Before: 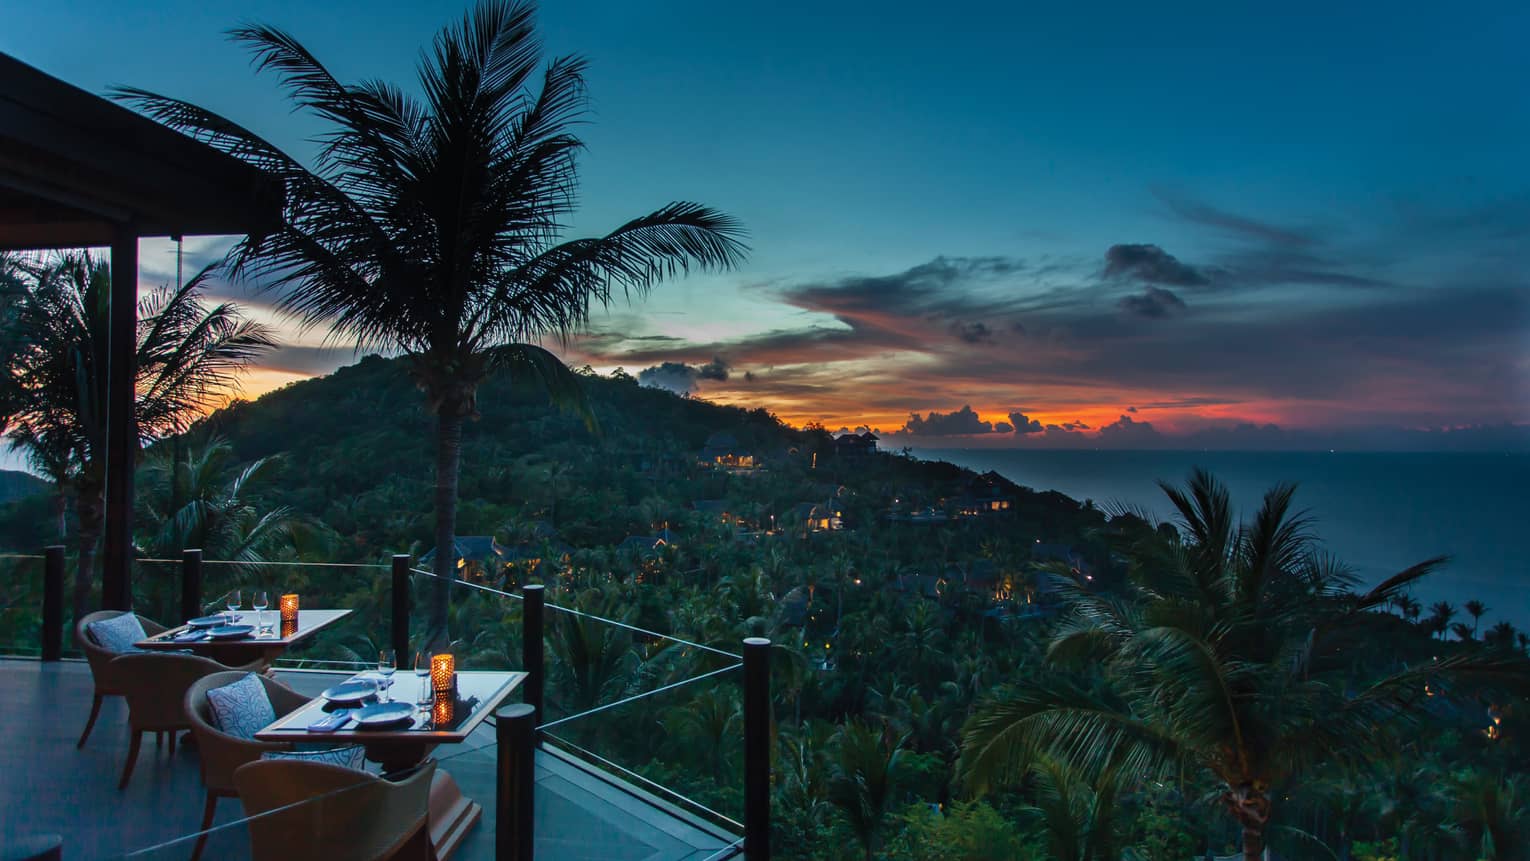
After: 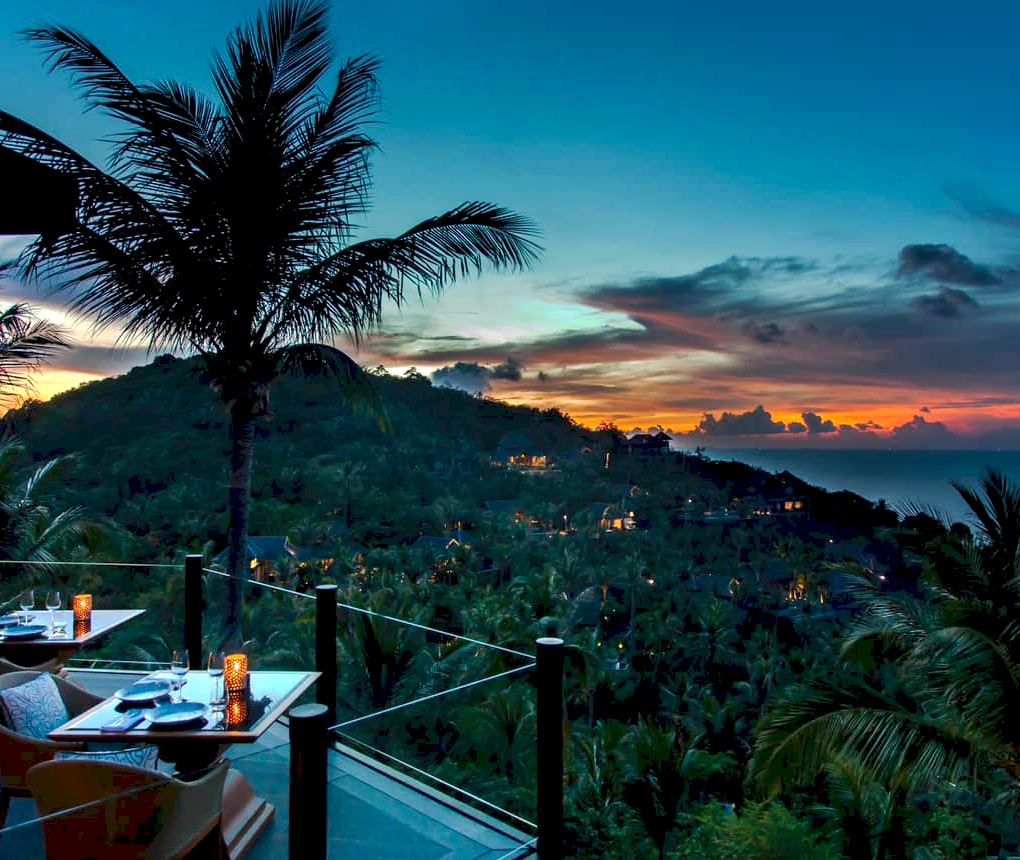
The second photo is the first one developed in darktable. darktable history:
exposure: black level correction 0.012, exposure 0.7 EV, compensate exposure bias true, compensate highlight preservation false
crop and rotate: left 13.537%, right 19.796%
tone curve: curves: ch0 [(0, 0) (0.003, 0.096) (0.011, 0.096) (0.025, 0.098) (0.044, 0.099) (0.069, 0.106) (0.1, 0.128) (0.136, 0.153) (0.177, 0.186) (0.224, 0.218) (0.277, 0.265) (0.335, 0.316) (0.399, 0.374) (0.468, 0.445) (0.543, 0.526) (0.623, 0.605) (0.709, 0.681) (0.801, 0.758) (0.898, 0.819) (1, 1)], preserve colors none
